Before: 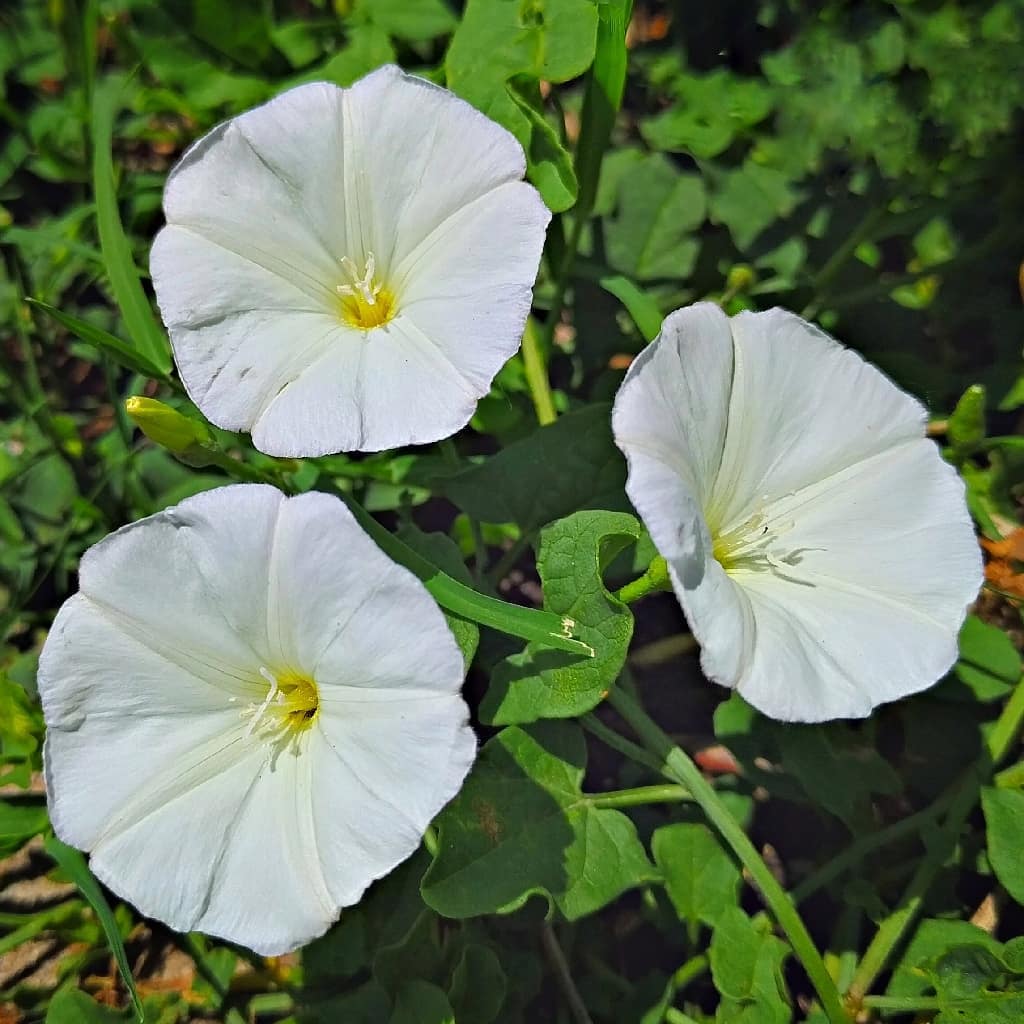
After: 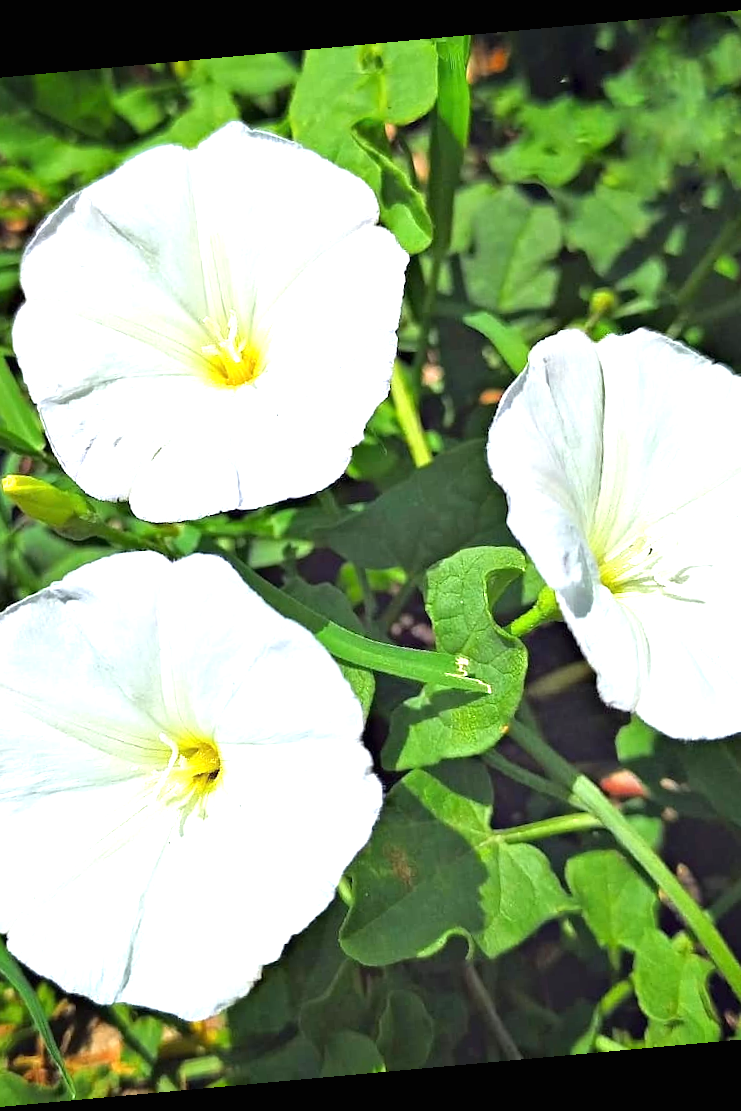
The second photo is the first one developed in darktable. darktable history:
white balance: red 0.986, blue 1.01
exposure: black level correction 0, exposure 1.2 EV, compensate exposure bias true, compensate highlight preservation false
crop and rotate: left 14.436%, right 18.898%
rotate and perspective: rotation -5.2°, automatic cropping off
